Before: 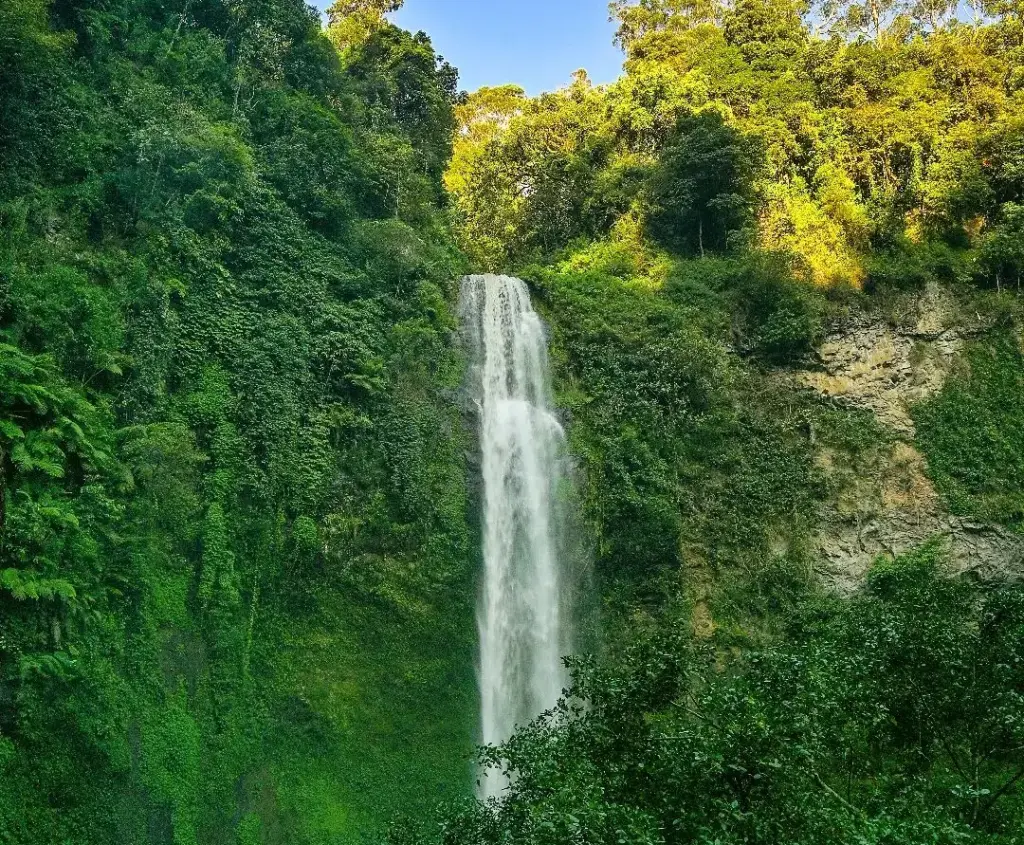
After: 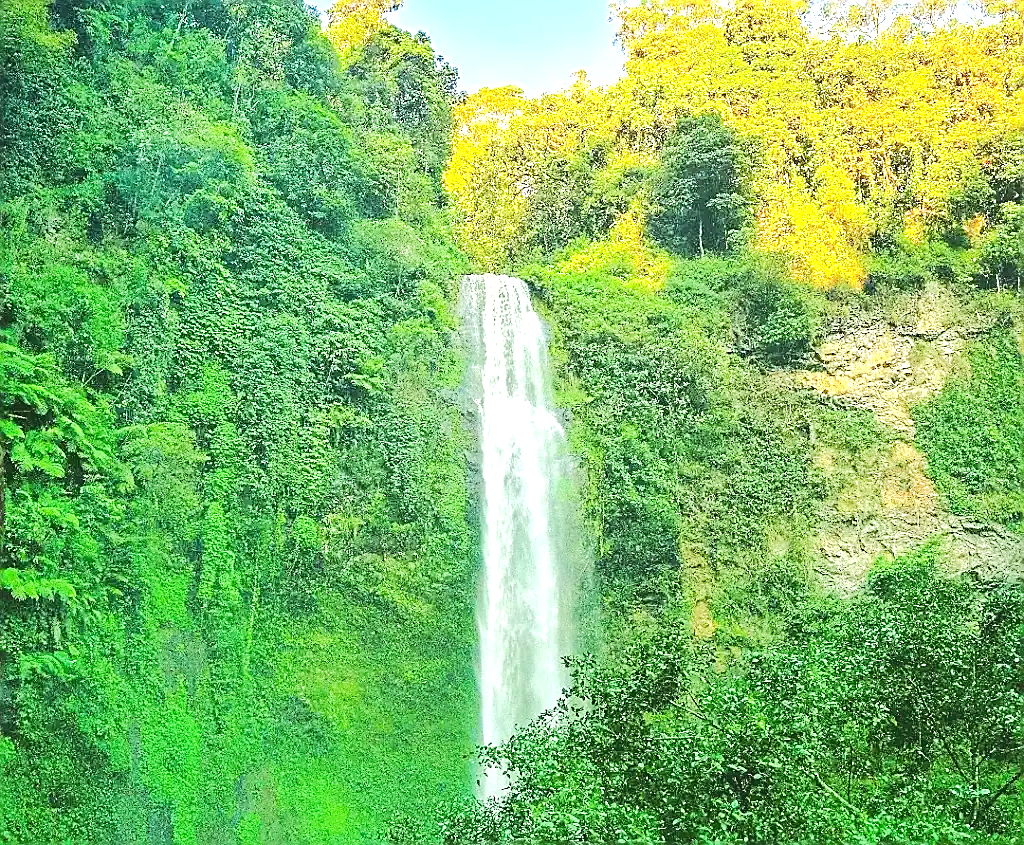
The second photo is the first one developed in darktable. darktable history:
local contrast: detail 69%
exposure: black level correction 0.001, exposure 1.398 EV, compensate exposure bias true, compensate highlight preservation false
sharpen: radius 1.382, amount 1.263, threshold 0.765
tone equalizer: -7 EV 0.164 EV, -6 EV 0.602 EV, -5 EV 1.13 EV, -4 EV 1.31 EV, -3 EV 1.15 EV, -2 EV 0.6 EV, -1 EV 0.158 EV, edges refinement/feathering 500, mask exposure compensation -1.57 EV, preserve details no
